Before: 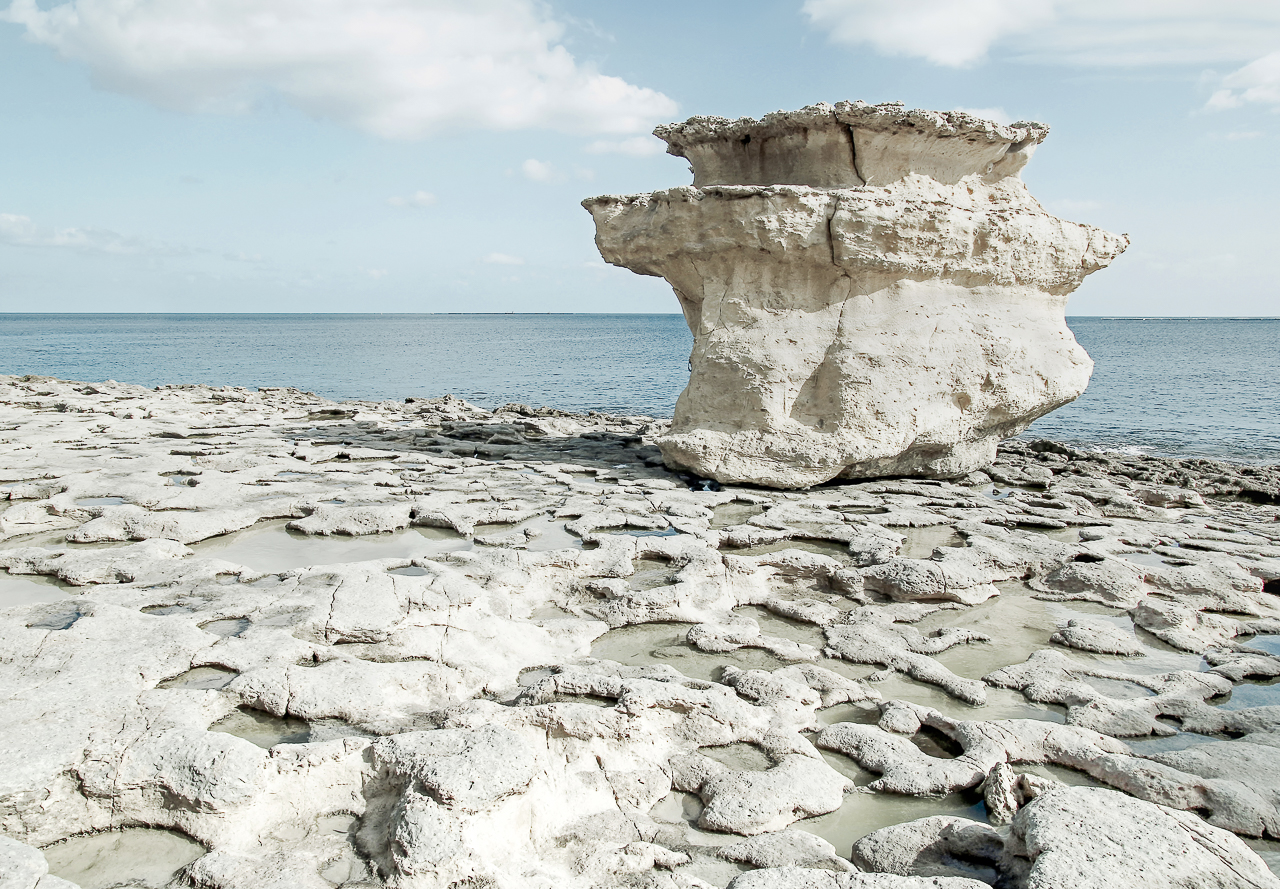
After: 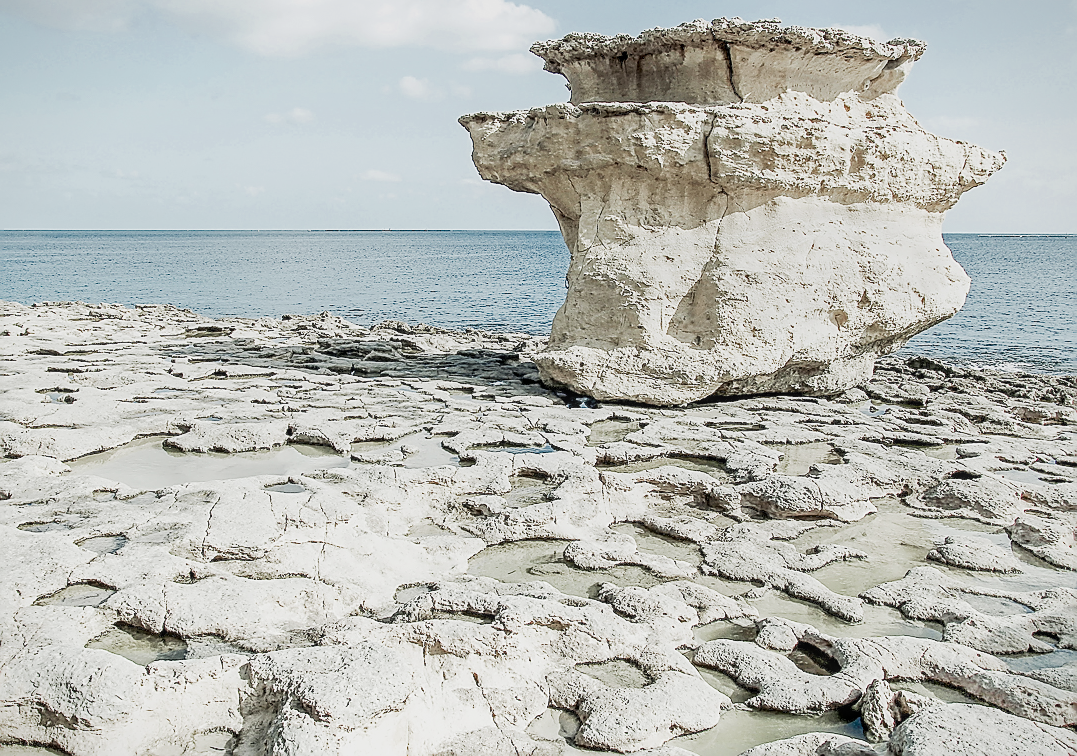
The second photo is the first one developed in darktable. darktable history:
exposure: exposure 0.489 EV, compensate highlight preservation false
crop and rotate: left 9.658%, top 9.392%, right 6.183%, bottom 5.536%
filmic rgb: black relative exposure -16 EV, white relative exposure 4.96 EV, hardness 6.24, add noise in highlights 0.002, preserve chrominance max RGB, color science v3 (2019), use custom middle-gray values true, contrast in highlights soft
vignetting: fall-off start 97.17%, brightness -0.227, saturation 0.137, width/height ratio 1.186, unbound false
local contrast: on, module defaults
sharpen: radius 1.35, amount 1.241, threshold 0.623
